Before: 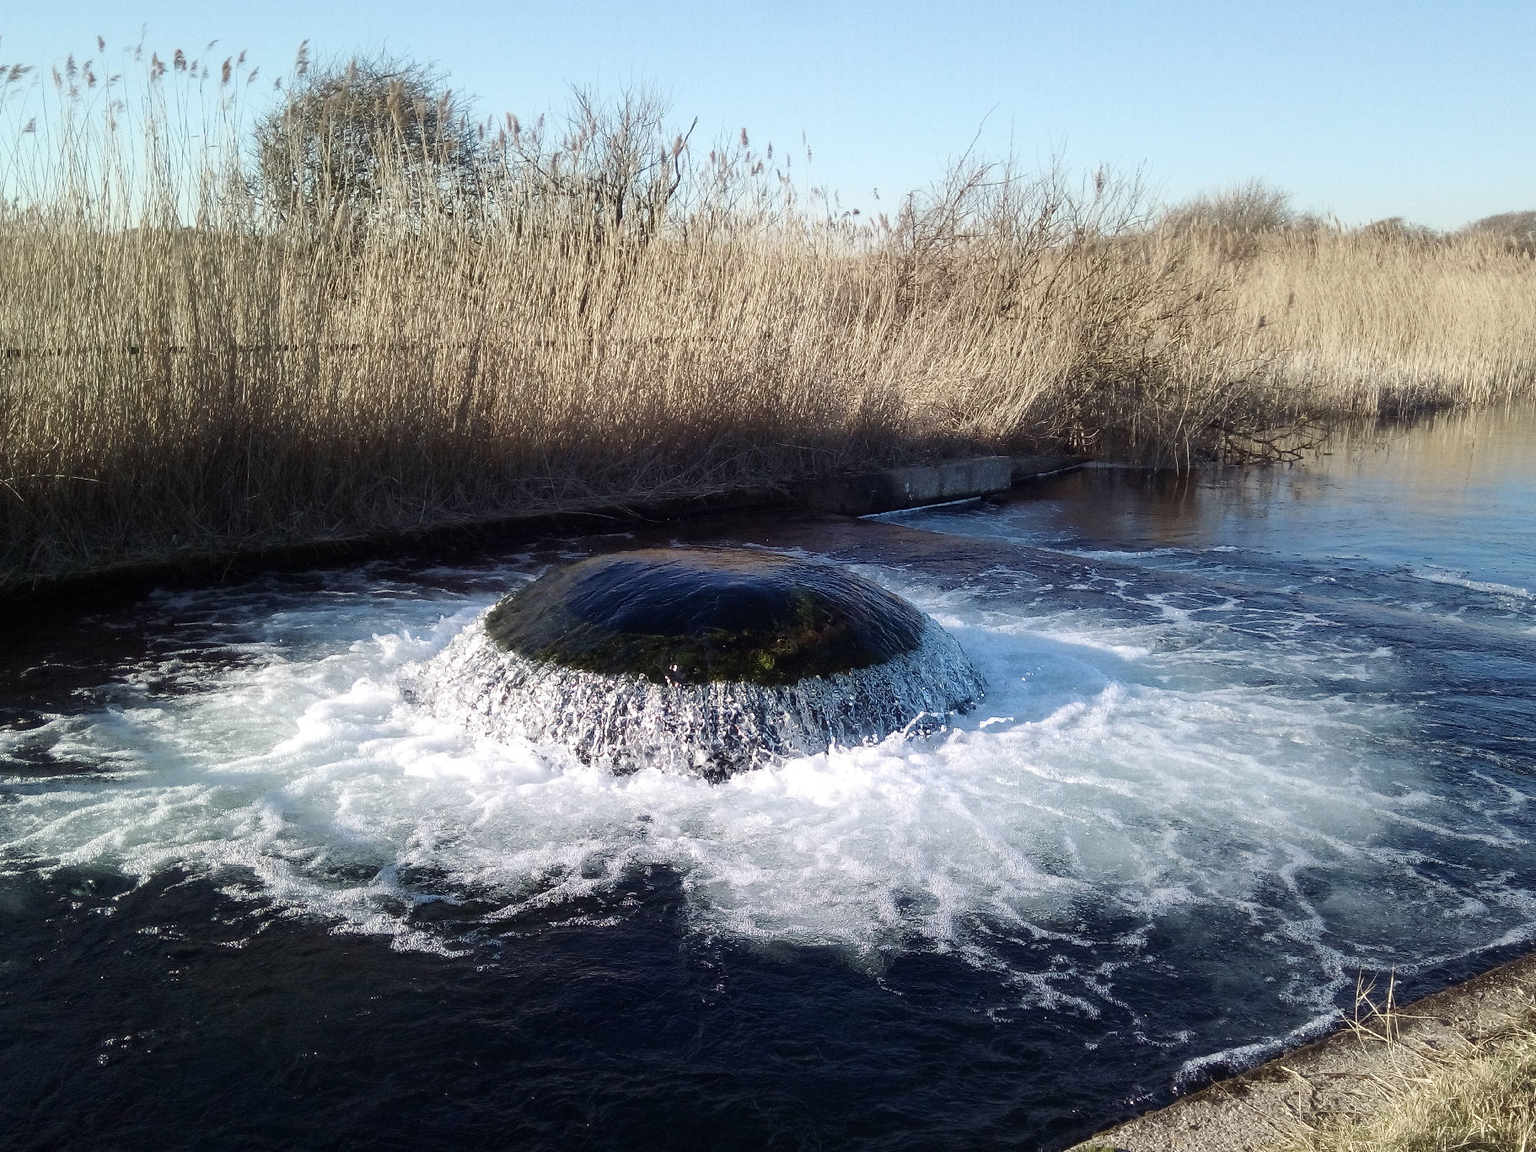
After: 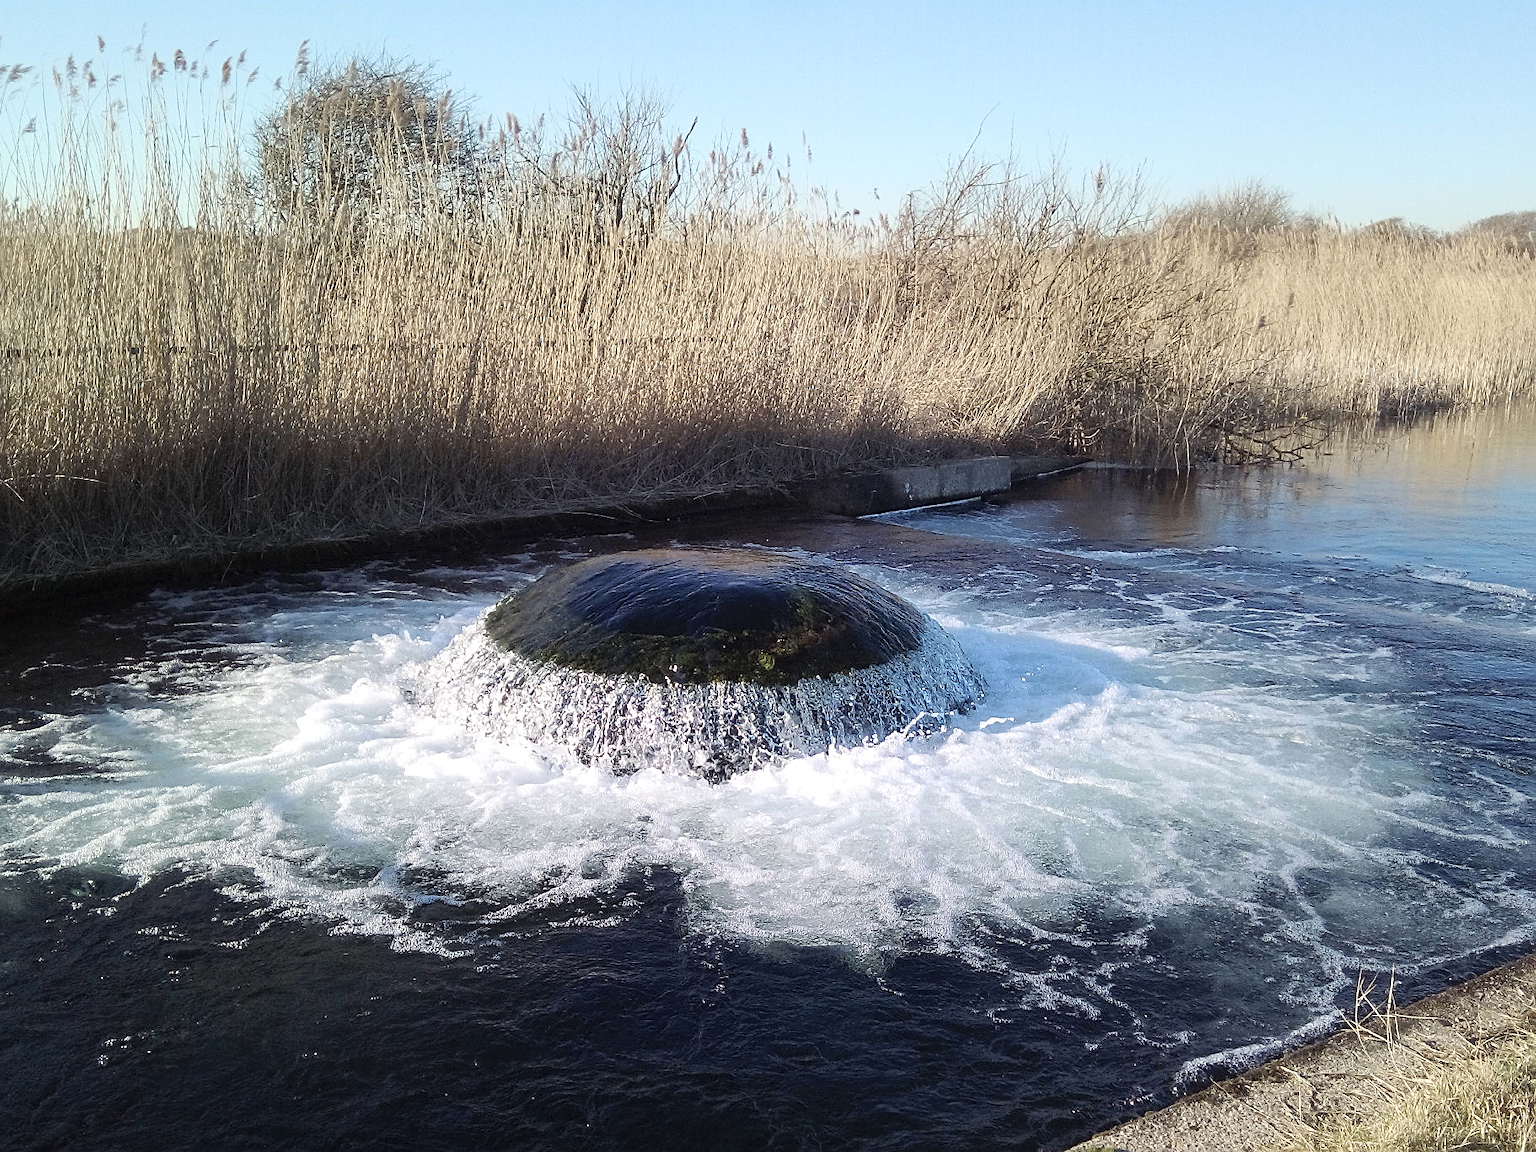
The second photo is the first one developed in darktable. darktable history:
contrast brightness saturation: brightness 0.13
sharpen: on, module defaults
